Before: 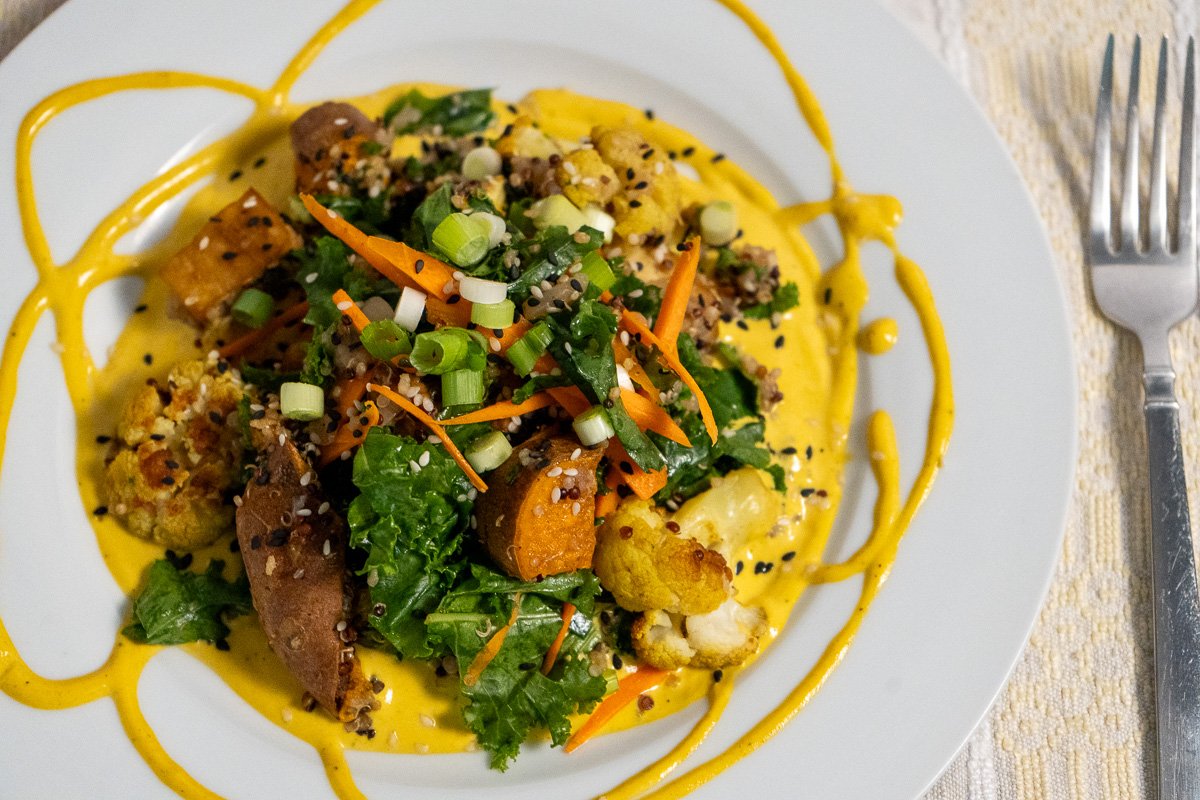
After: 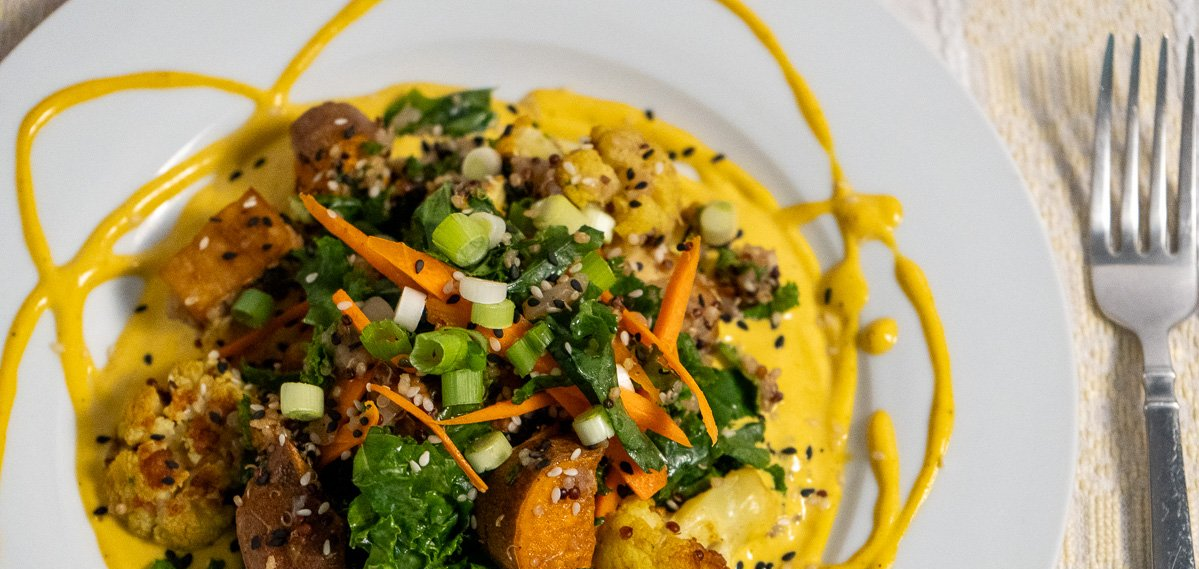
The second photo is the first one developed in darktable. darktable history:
crop: right 0.001%, bottom 28.79%
